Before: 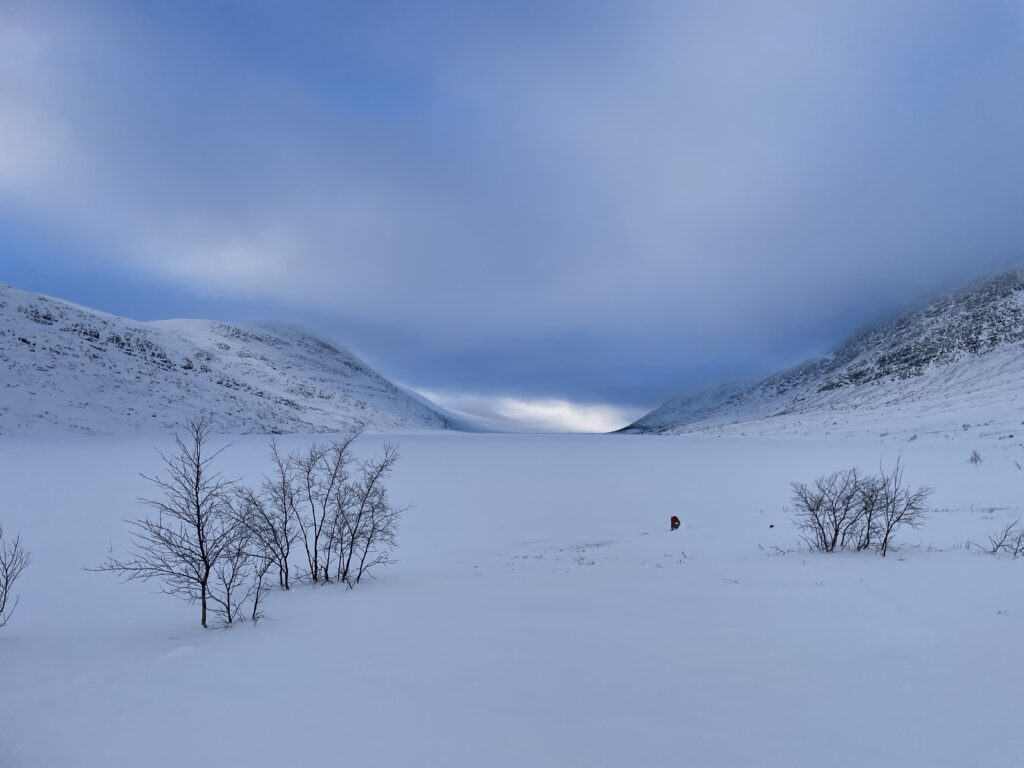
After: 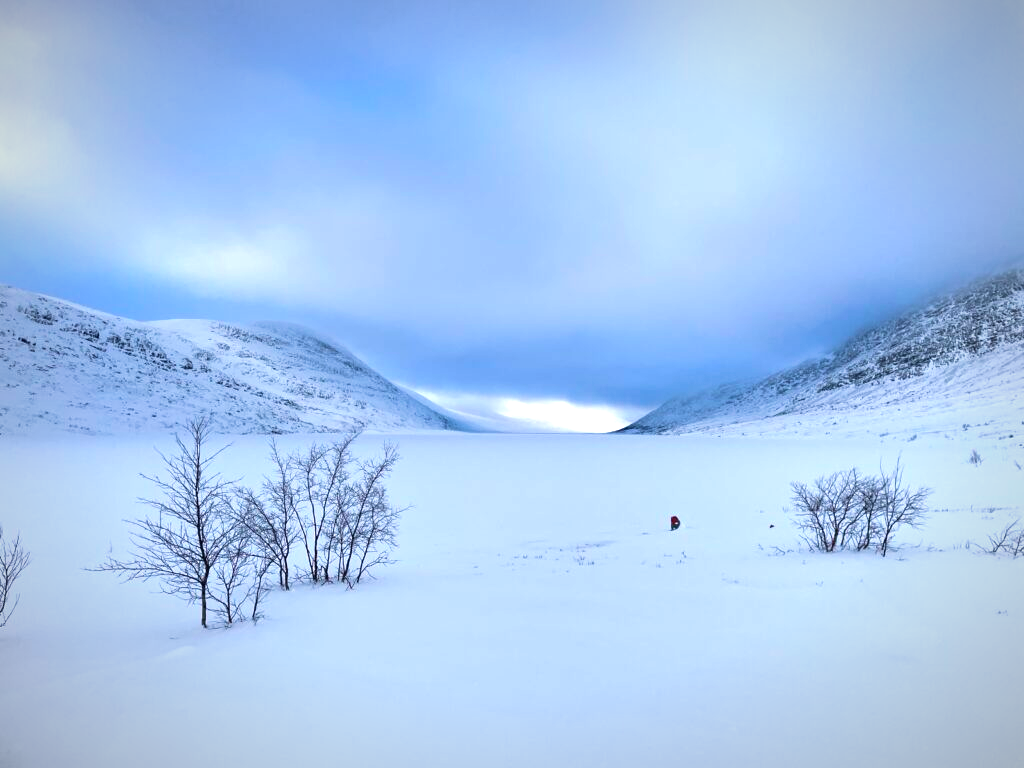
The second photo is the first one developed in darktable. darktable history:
exposure: black level correction 0, exposure 1 EV, compensate exposure bias true, compensate highlight preservation false
velvia: on, module defaults
vignetting: fall-off radius 70%, automatic ratio true
